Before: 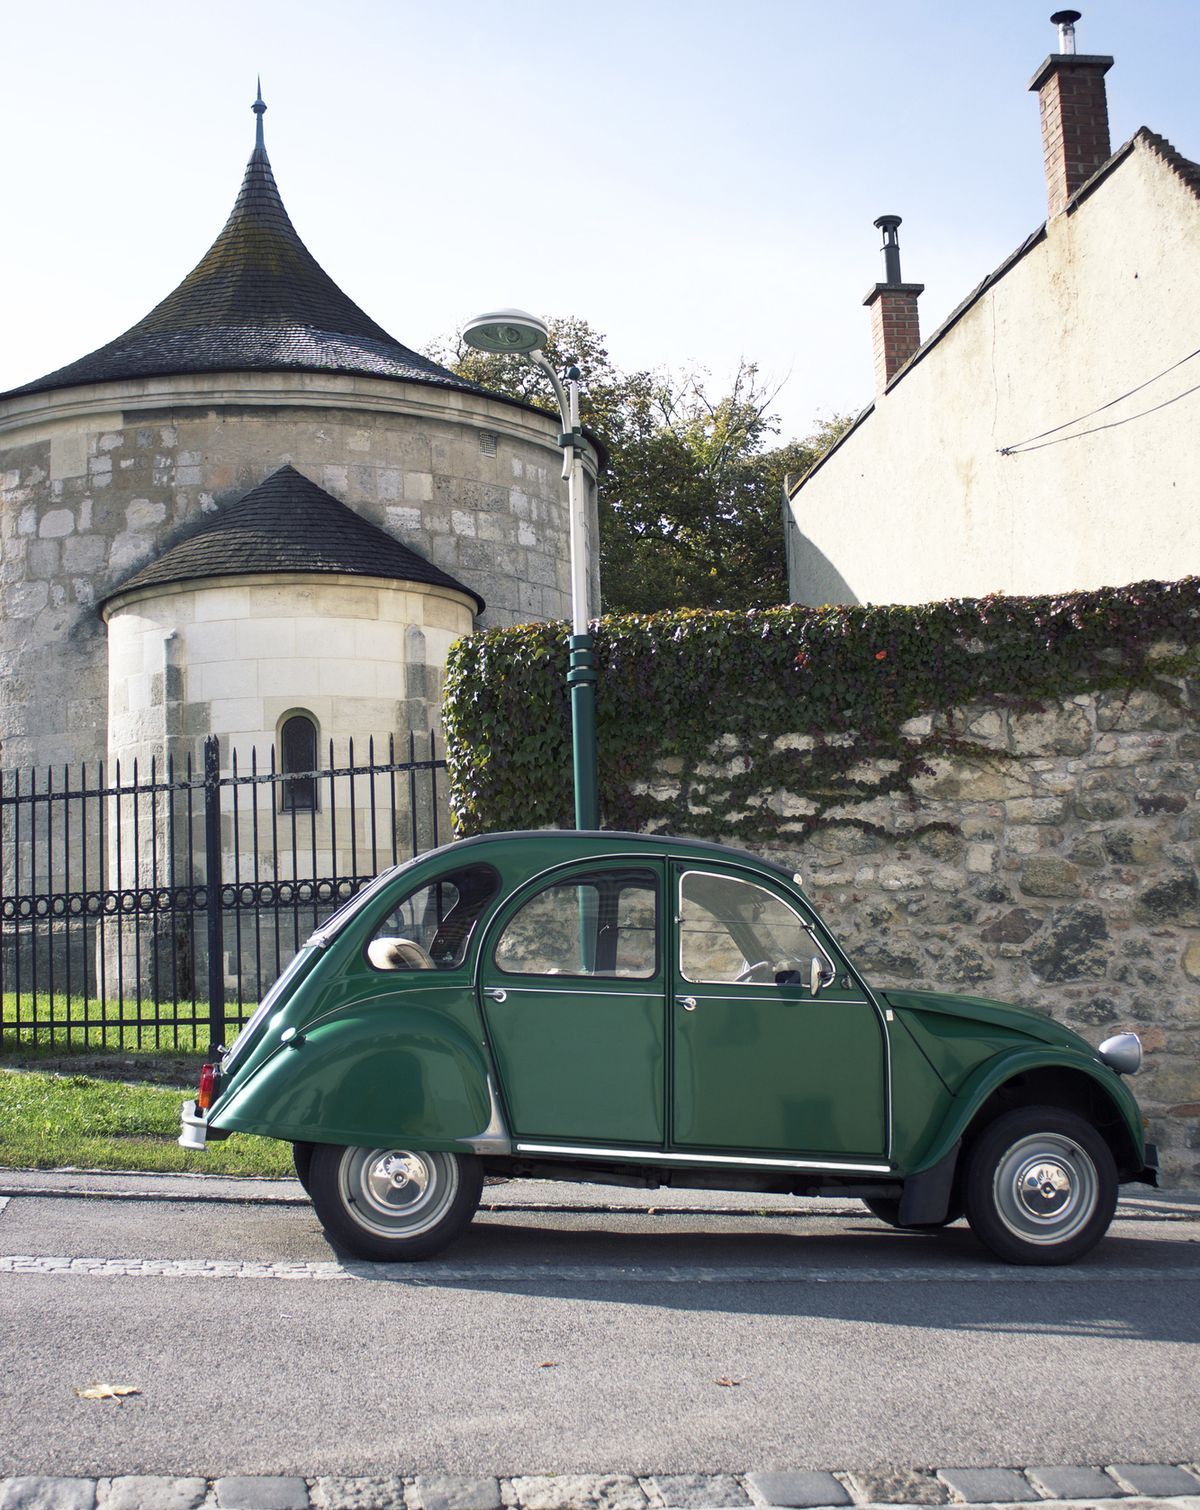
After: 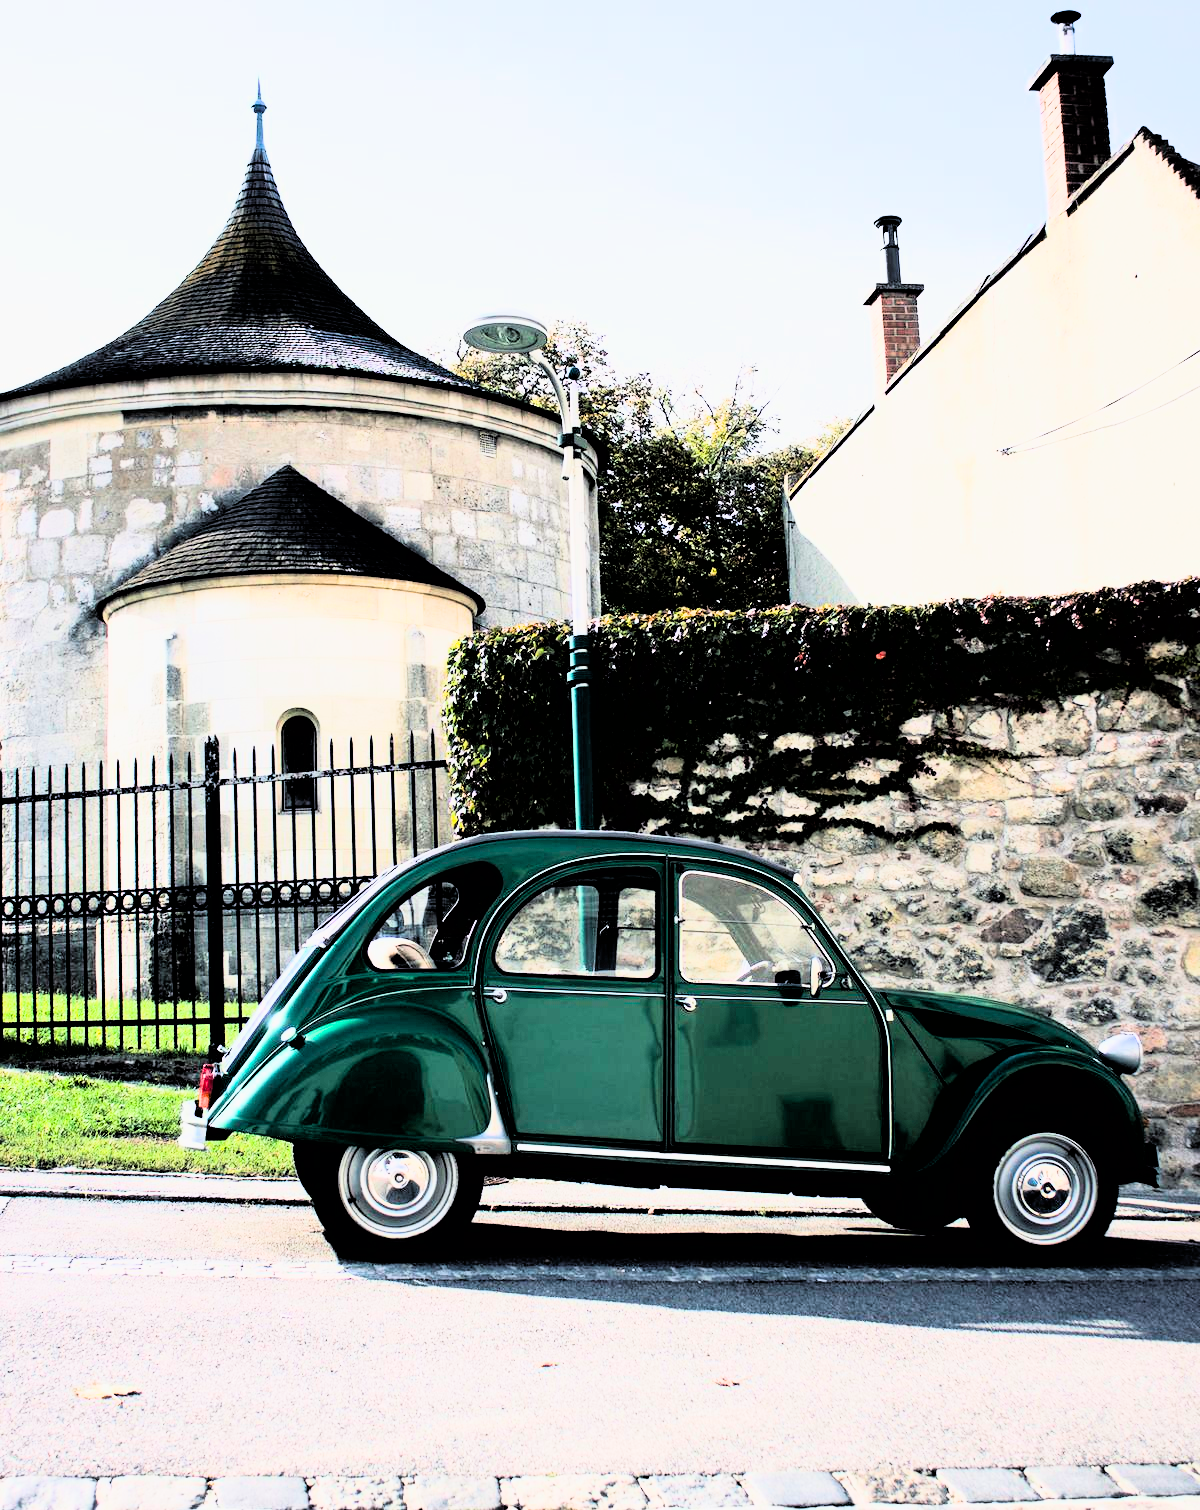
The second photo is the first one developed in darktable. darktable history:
filmic rgb: black relative exposure -3.72 EV, white relative exposure 2.77 EV, dynamic range scaling -5.32%, hardness 3.03
rgb curve: curves: ch0 [(0, 0) (0.21, 0.15) (0.24, 0.21) (0.5, 0.75) (0.75, 0.96) (0.89, 0.99) (1, 1)]; ch1 [(0, 0.02) (0.21, 0.13) (0.25, 0.2) (0.5, 0.67) (0.75, 0.9) (0.89, 0.97) (1, 1)]; ch2 [(0, 0.02) (0.21, 0.13) (0.25, 0.2) (0.5, 0.67) (0.75, 0.9) (0.89, 0.97) (1, 1)], compensate middle gray true
color correction: saturation 1.1
